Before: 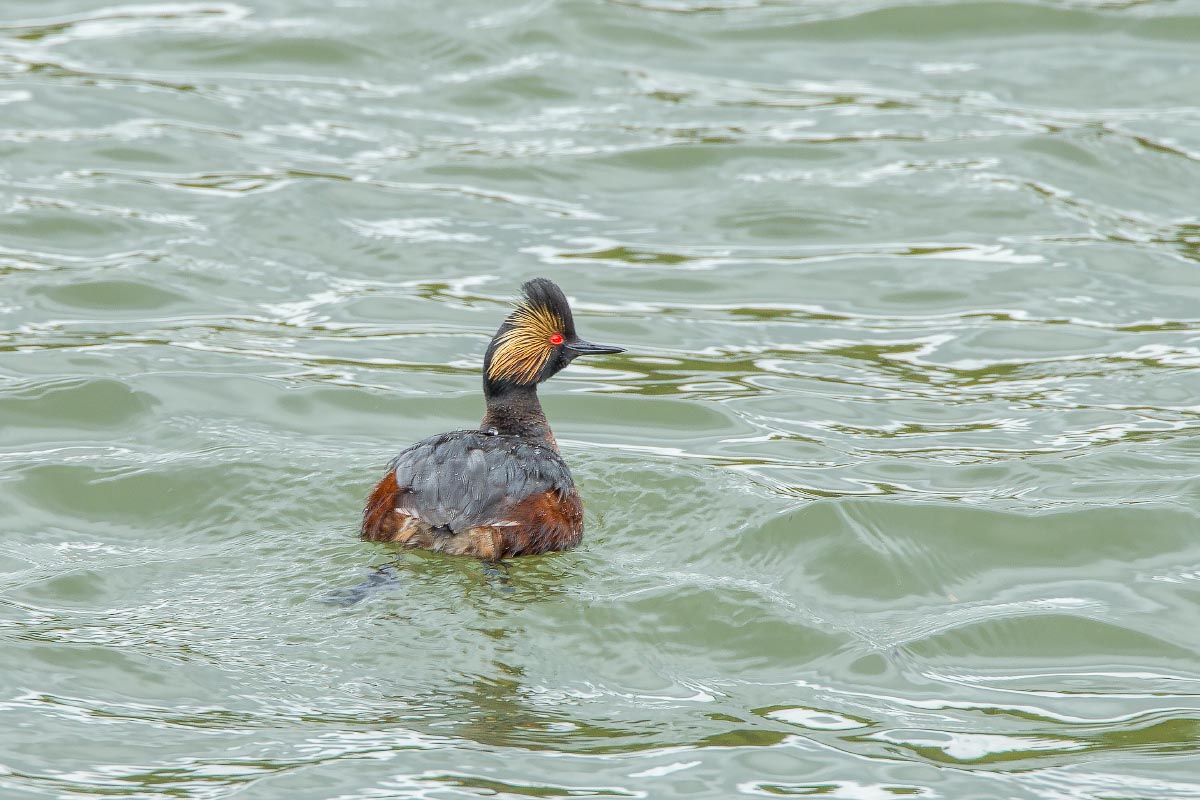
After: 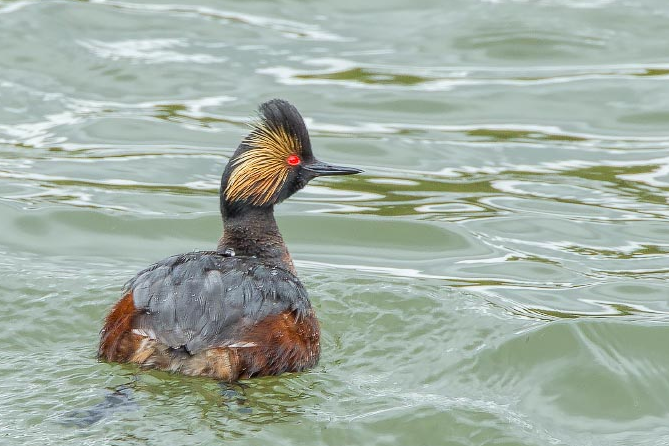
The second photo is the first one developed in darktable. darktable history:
crop and rotate: left 21.95%, top 22.489%, right 22.271%, bottom 21.696%
